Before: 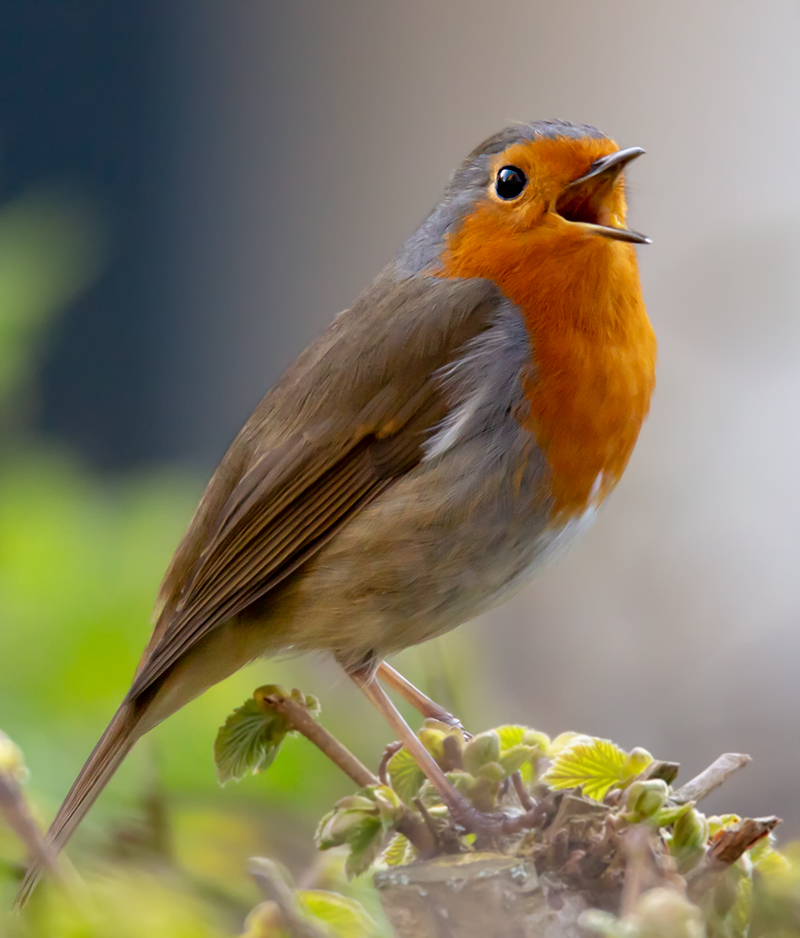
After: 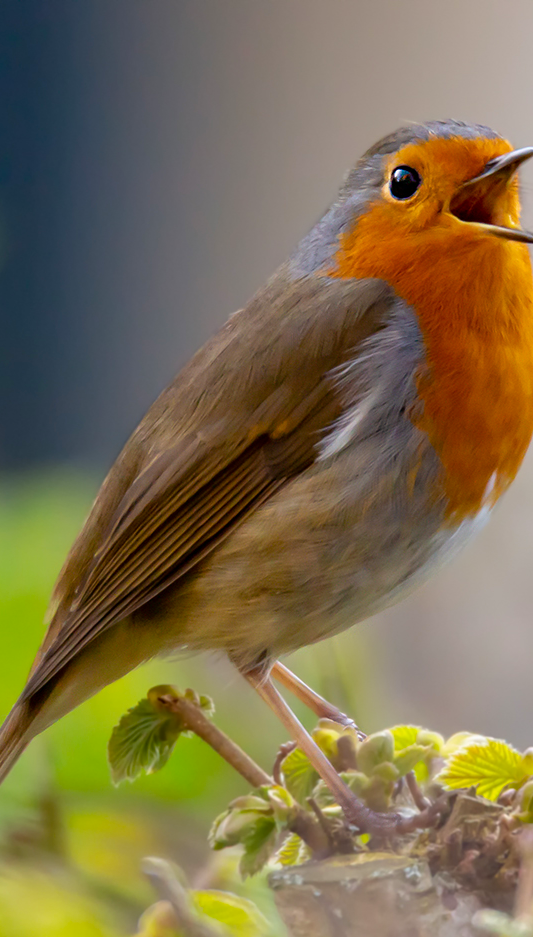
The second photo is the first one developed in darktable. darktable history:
crop and rotate: left 13.401%, right 19.956%
color balance rgb: linear chroma grading › global chroma 14.497%, perceptual saturation grading › global saturation 0.755%, global vibrance 12.221%
